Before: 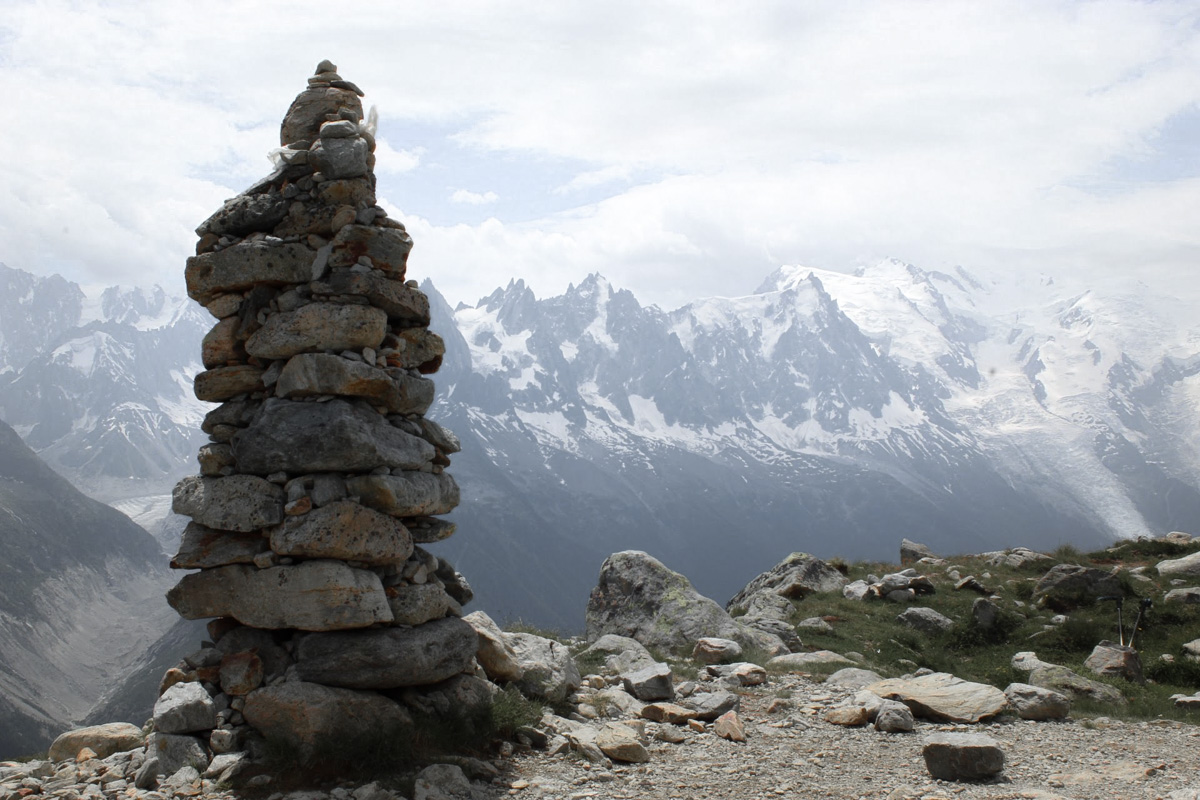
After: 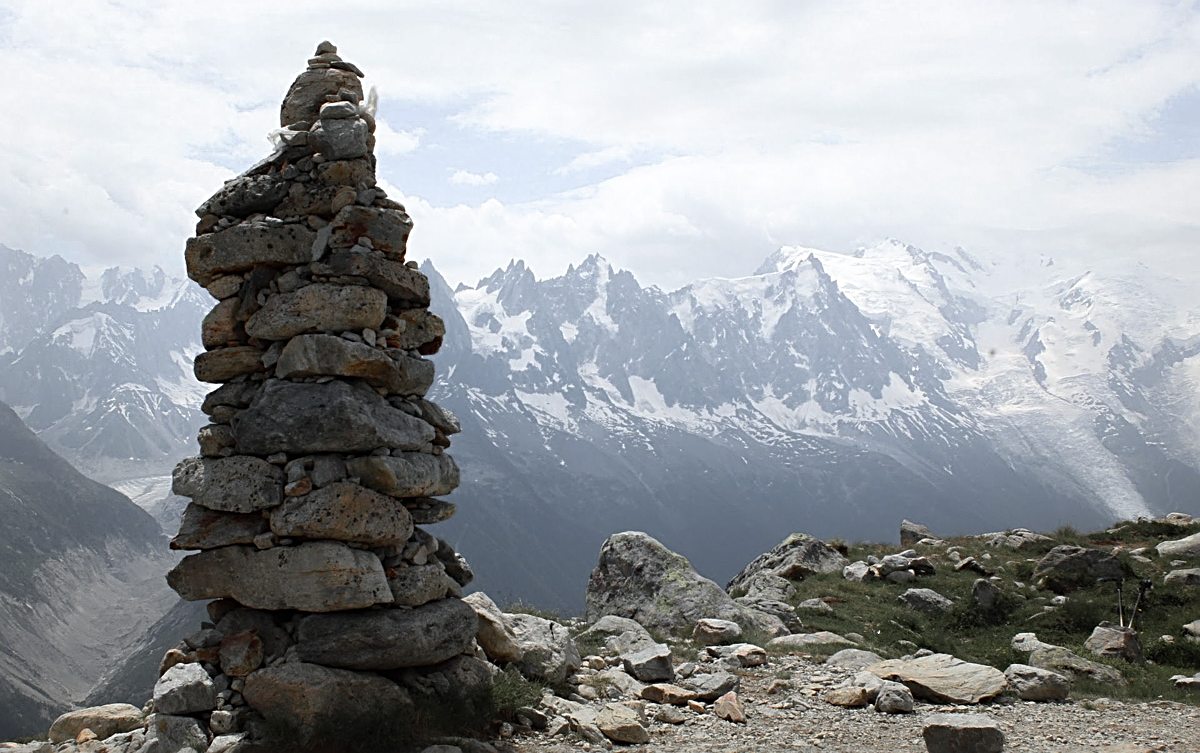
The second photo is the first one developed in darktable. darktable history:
sharpen: radius 2.538, amount 0.649
crop and rotate: top 2.617%, bottom 3.191%
